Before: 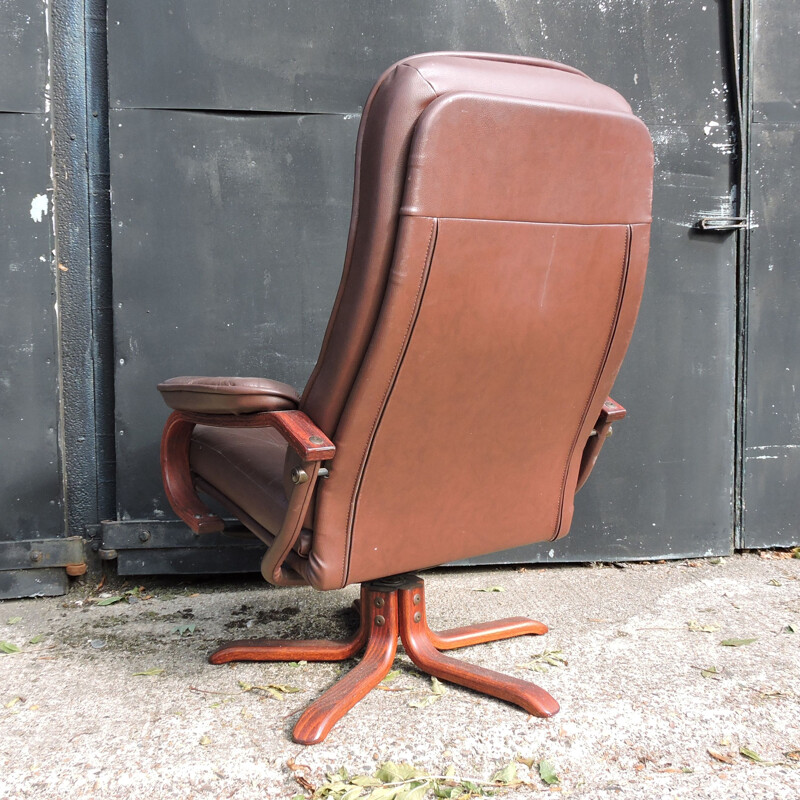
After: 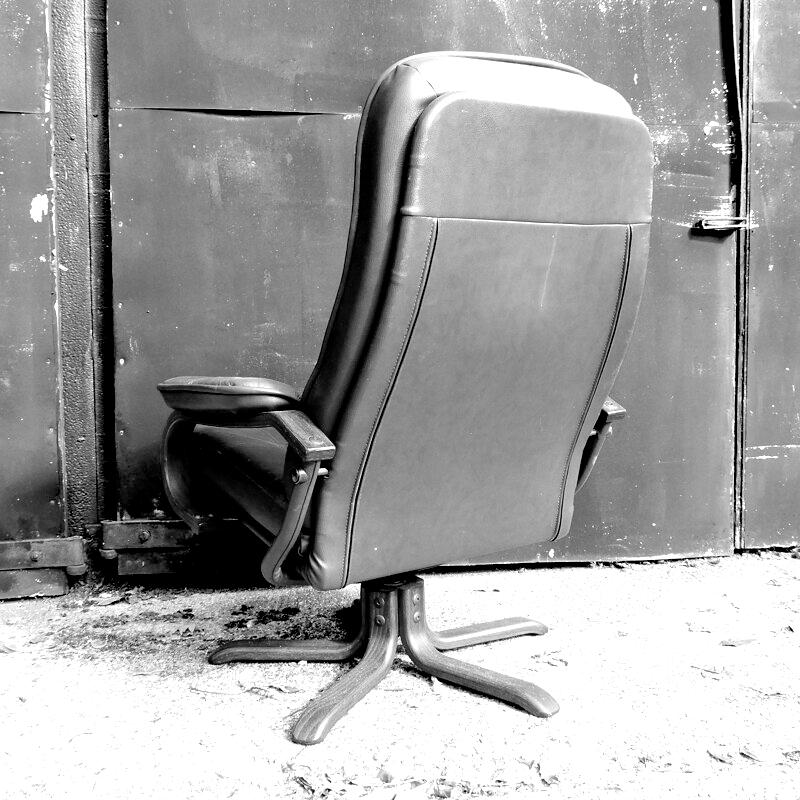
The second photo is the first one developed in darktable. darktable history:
exposure: black level correction 0.033, exposure 0.903 EV, compensate highlight preservation false
color calibration: output gray [0.21, 0.42, 0.37, 0], illuminant as shot in camera, x 0.369, y 0.376, temperature 4323.69 K
